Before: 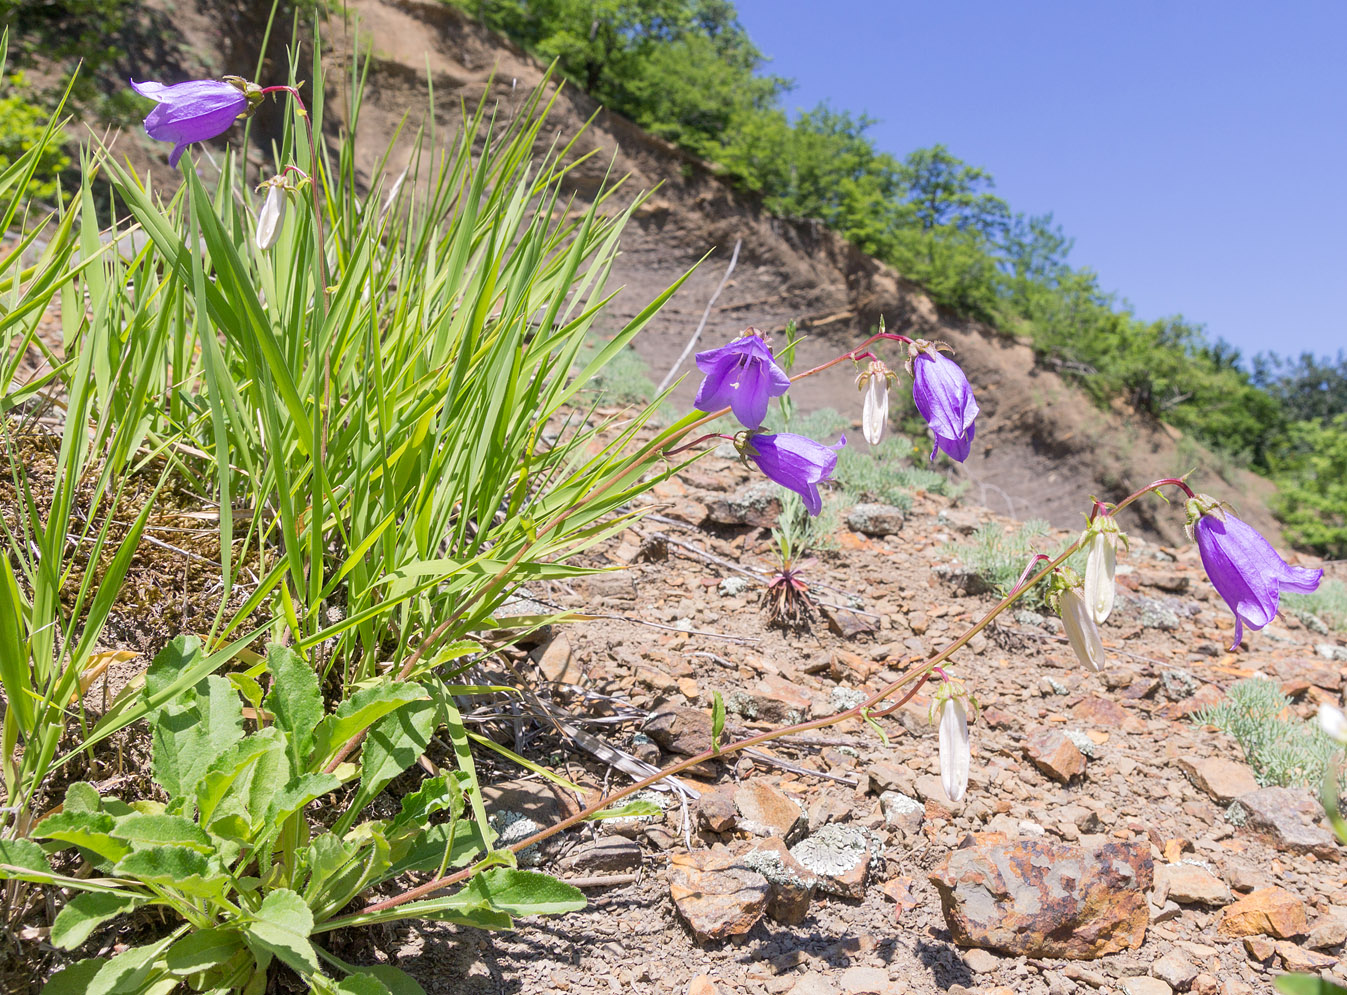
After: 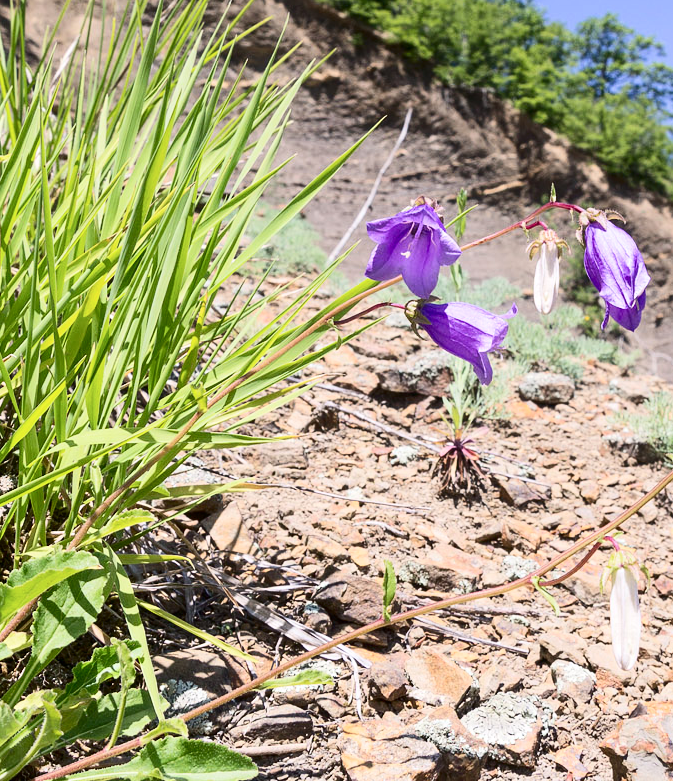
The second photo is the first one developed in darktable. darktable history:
crop and rotate: angle 0.02°, left 24.414%, top 13.206%, right 25.536%, bottom 8.204%
contrast brightness saturation: contrast 0.277
